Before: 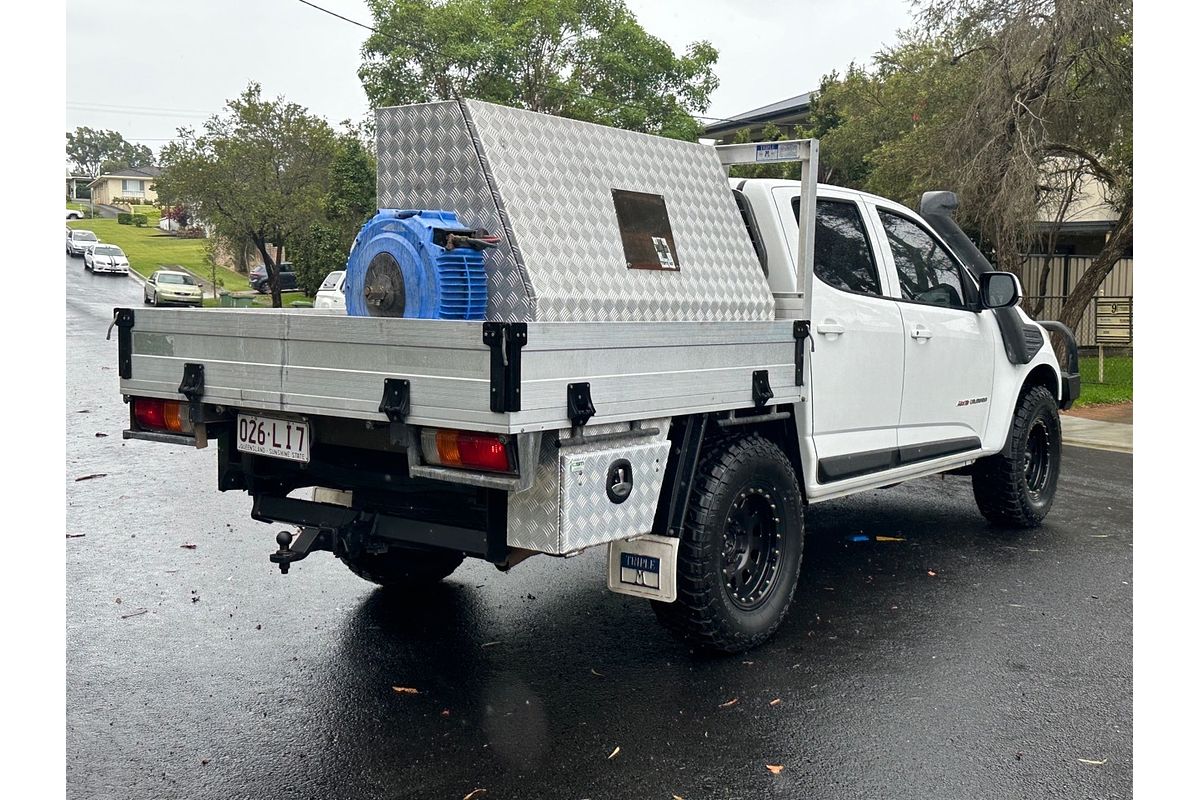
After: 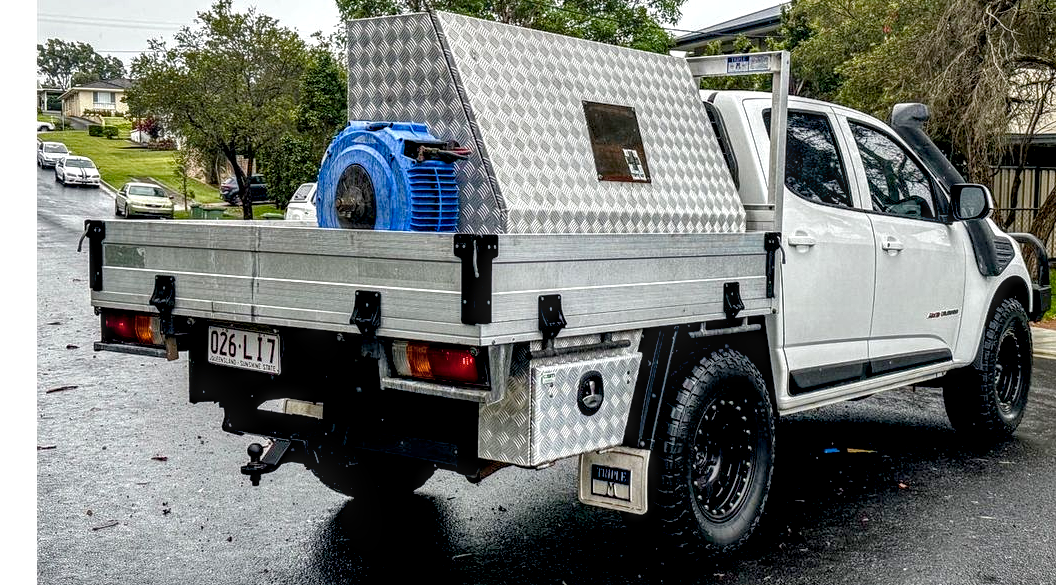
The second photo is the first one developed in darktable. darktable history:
exposure: black level correction 0.013, compensate highlight preservation false
local contrast: highlights 1%, shadows 5%, detail 182%
crop and rotate: left 2.473%, top 11.065%, right 9.504%, bottom 15.789%
color balance rgb: perceptual saturation grading › global saturation 14.044%, perceptual saturation grading › highlights -25.764%, perceptual saturation grading › shadows 29.342%, global vibrance 20.546%
